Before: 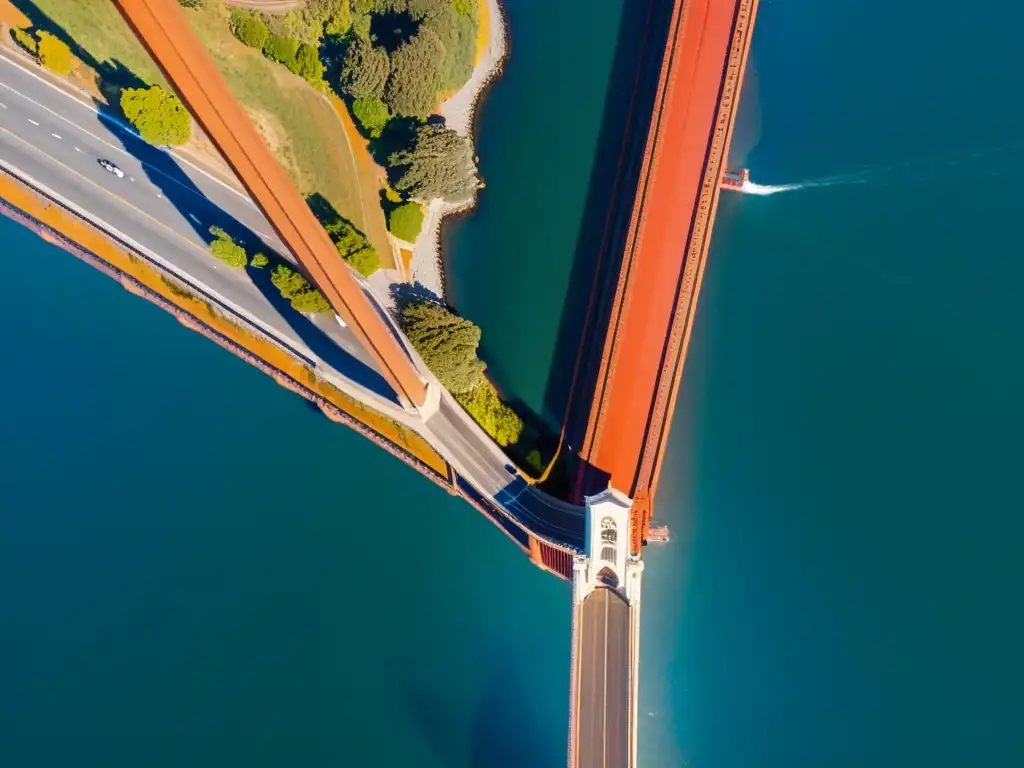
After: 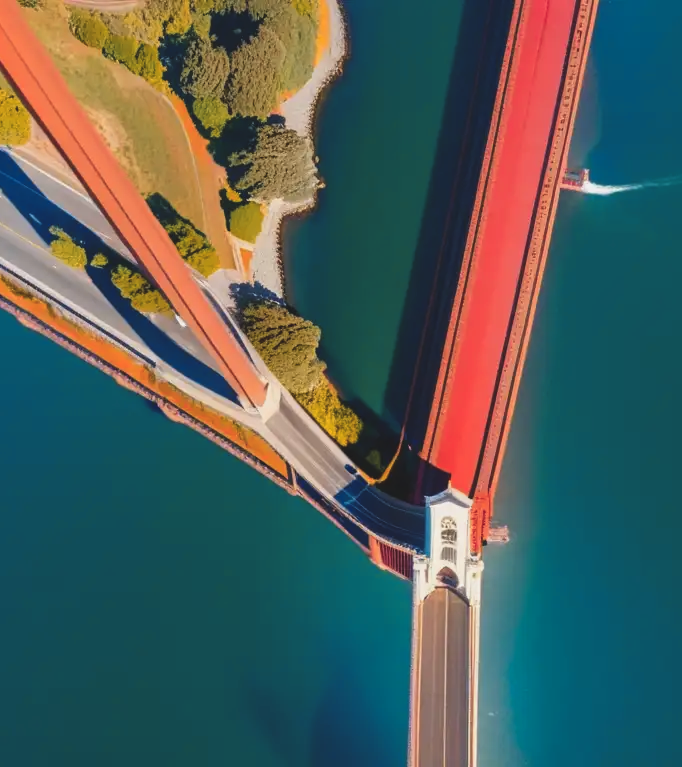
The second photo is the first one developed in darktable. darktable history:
exposure: black level correction -0.012, exposure -0.188 EV, compensate highlight preservation false
color zones: curves: ch1 [(0.263, 0.53) (0.376, 0.287) (0.487, 0.512) (0.748, 0.547) (1, 0.513)]; ch2 [(0.262, 0.45) (0.751, 0.477)]
crop and rotate: left 15.641%, right 17.721%
